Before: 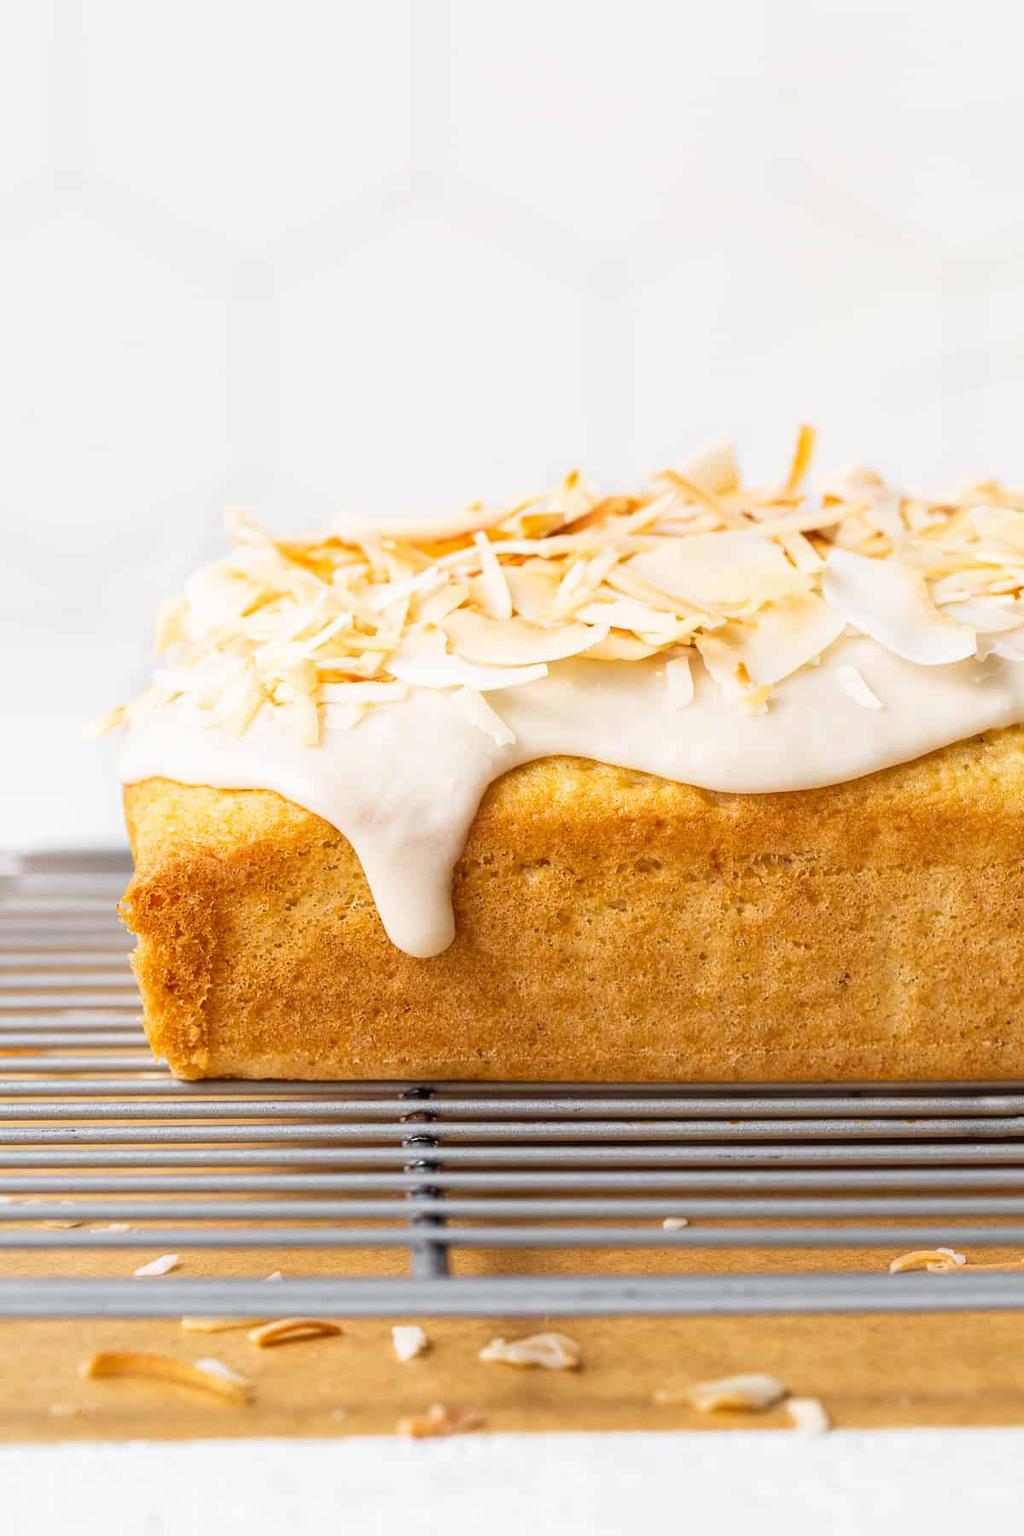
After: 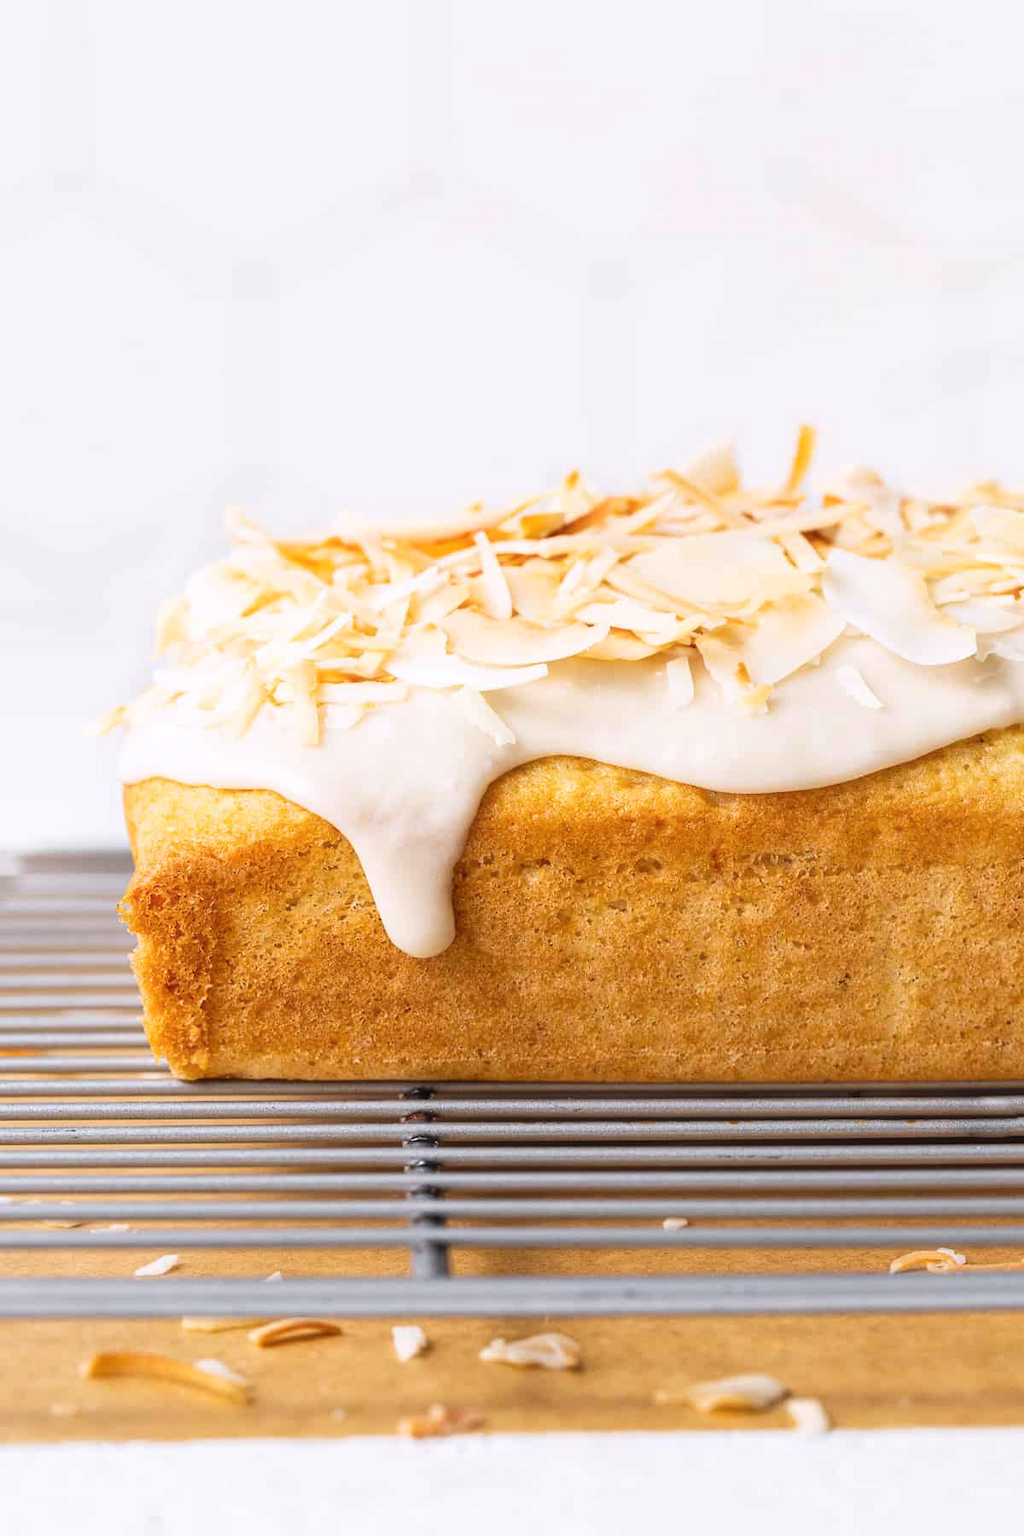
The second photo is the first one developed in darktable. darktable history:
haze removal: strength -0.05
white balance: red 1.009, blue 1.027
